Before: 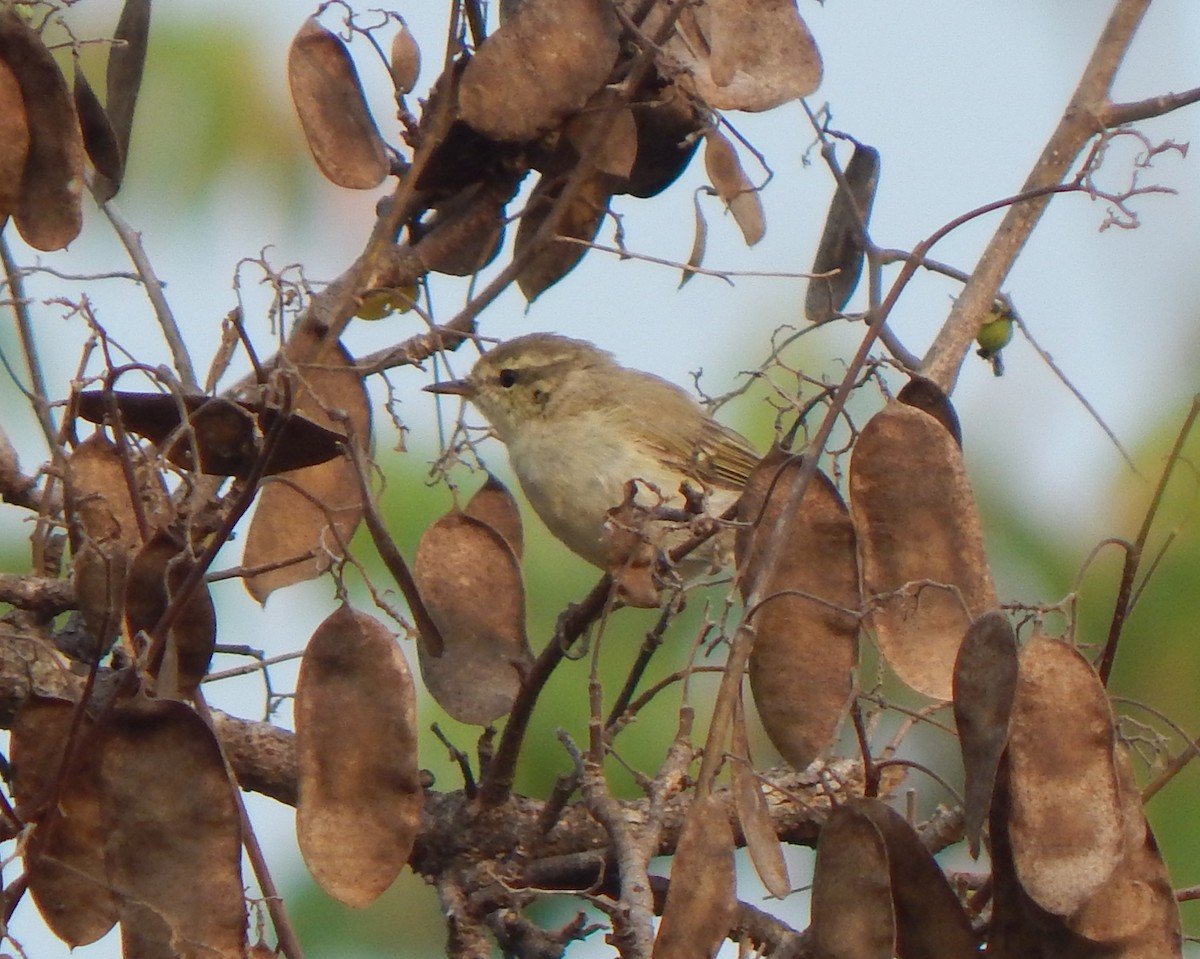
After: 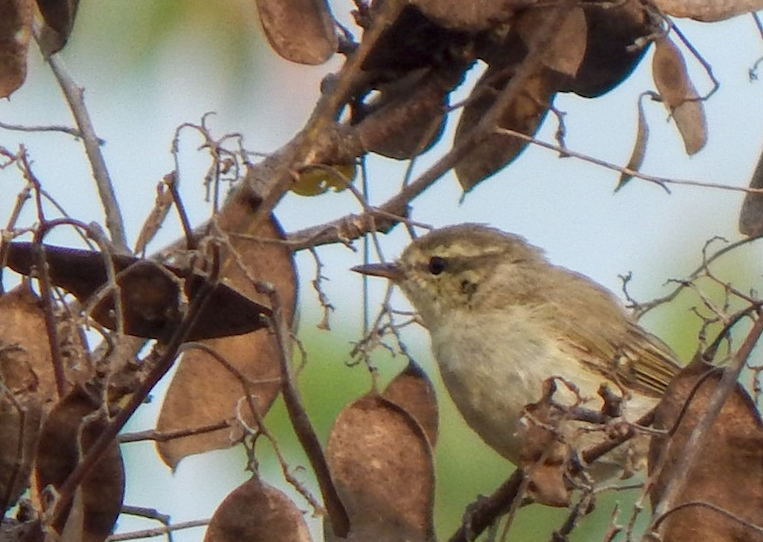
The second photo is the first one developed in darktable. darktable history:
crop and rotate: angle -4.99°, left 2.122%, top 6.945%, right 27.566%, bottom 30.519%
local contrast: highlights 99%, shadows 86%, detail 160%, midtone range 0.2
white balance: emerald 1
